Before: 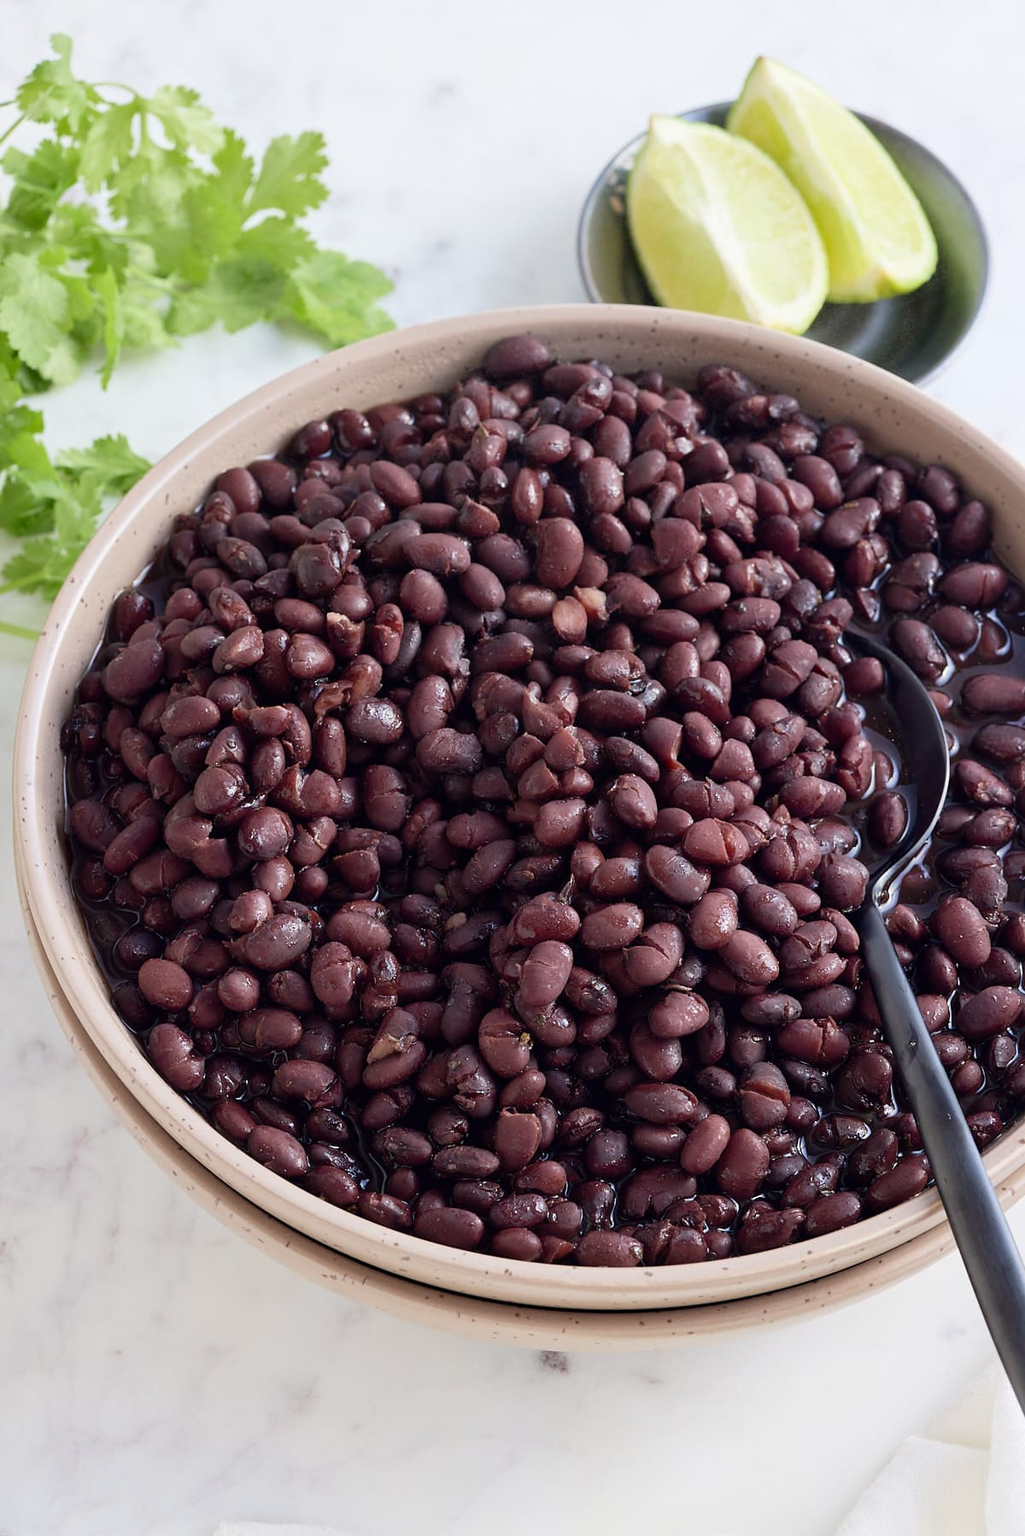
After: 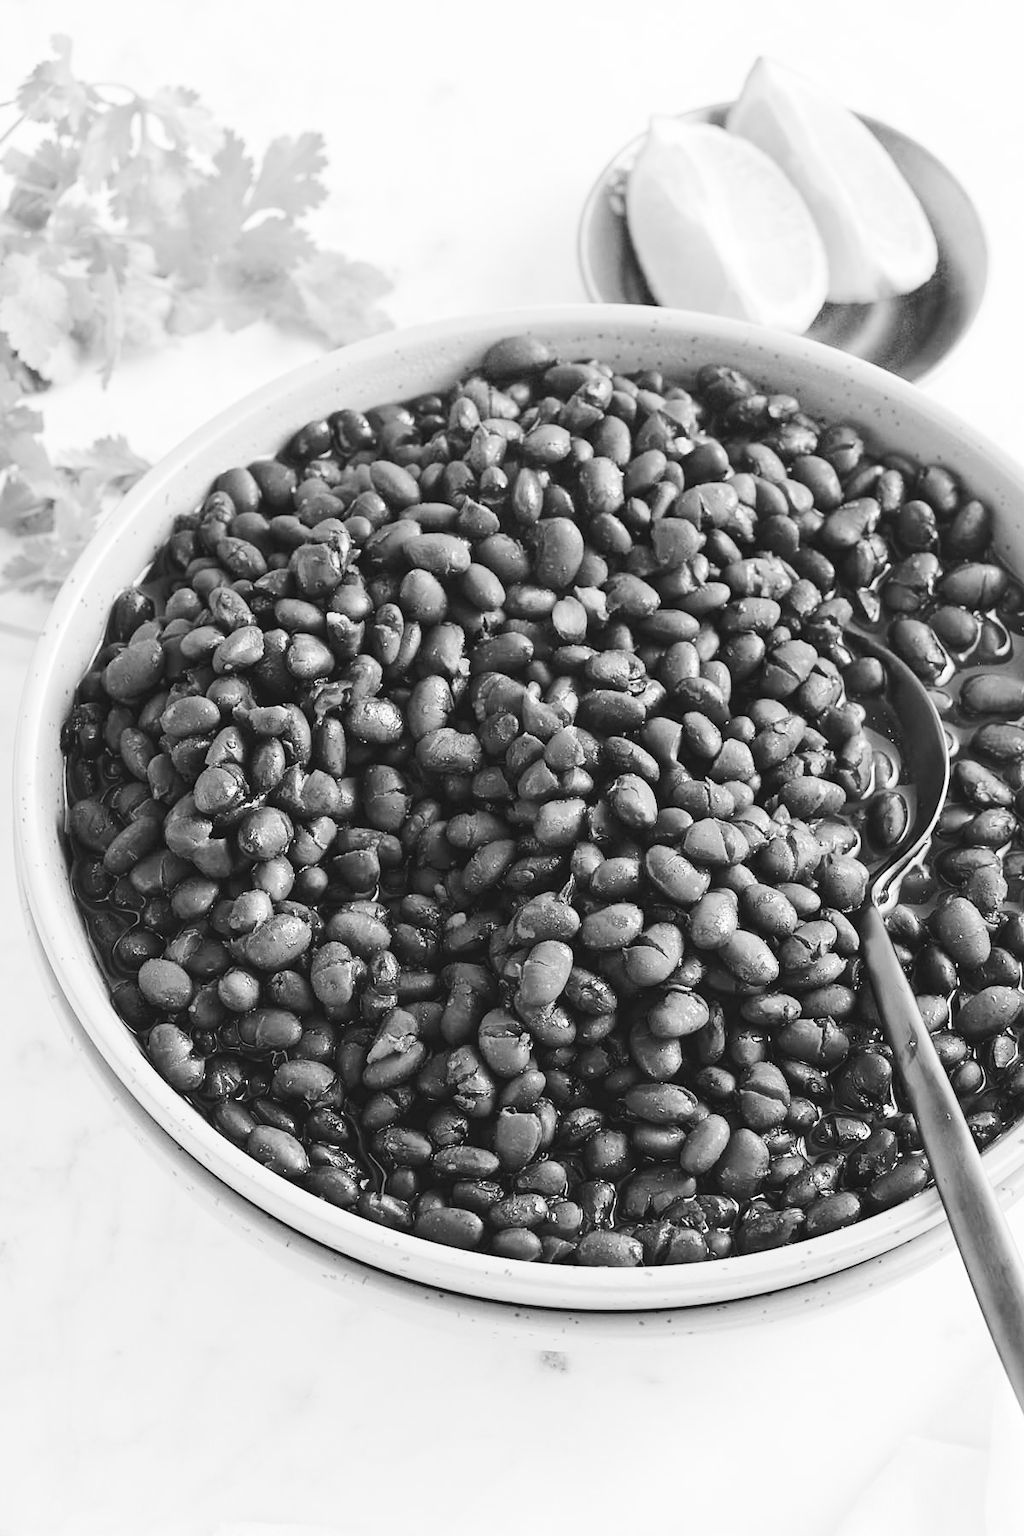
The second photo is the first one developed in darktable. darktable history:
color calibration: output gray [0.18, 0.41, 0.41, 0], illuminant custom, x 0.373, y 0.388, temperature 4230.76 K, gamut compression 1.7
color balance rgb: linear chroma grading › global chroma 14.655%, perceptual saturation grading › global saturation 14.916%, perceptual brilliance grading › mid-tones 9.878%, perceptual brilliance grading › shadows 14.516%
base curve: curves: ch0 [(0, 0.007) (0.028, 0.063) (0.121, 0.311) (0.46, 0.743) (0.859, 0.957) (1, 1)], preserve colors none
levels: white 99.95%
tone equalizer: edges refinement/feathering 500, mask exposure compensation -1.57 EV, preserve details no
